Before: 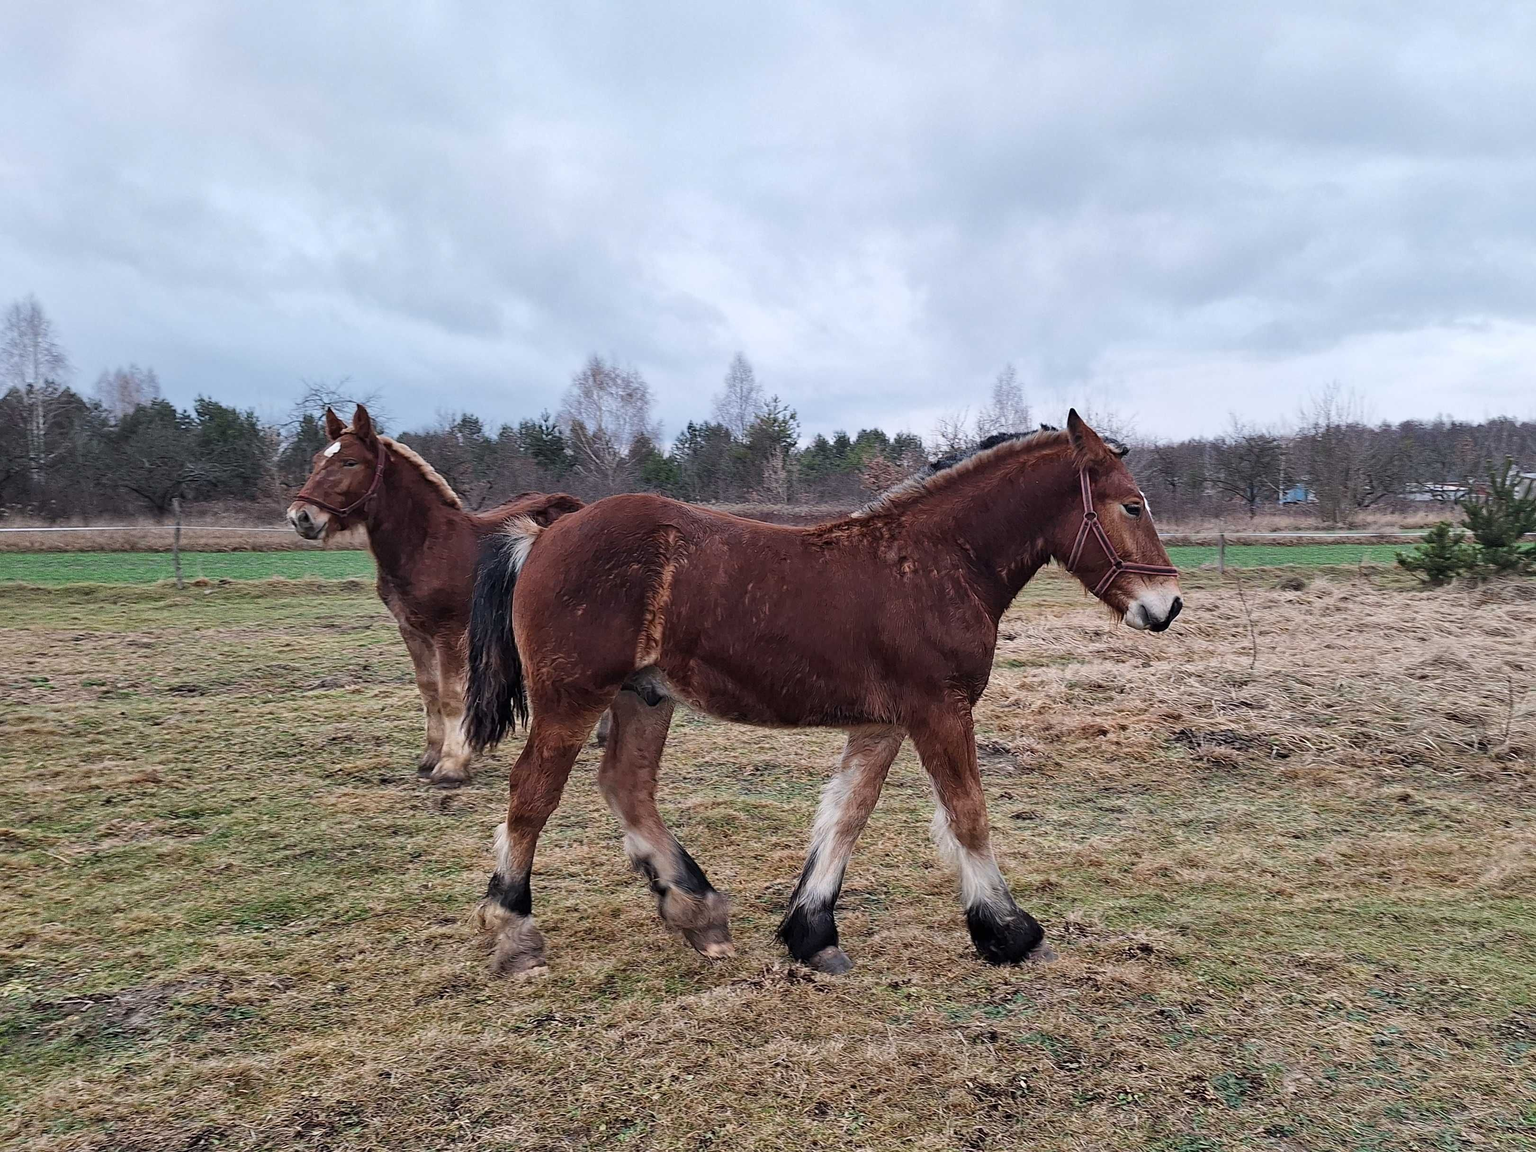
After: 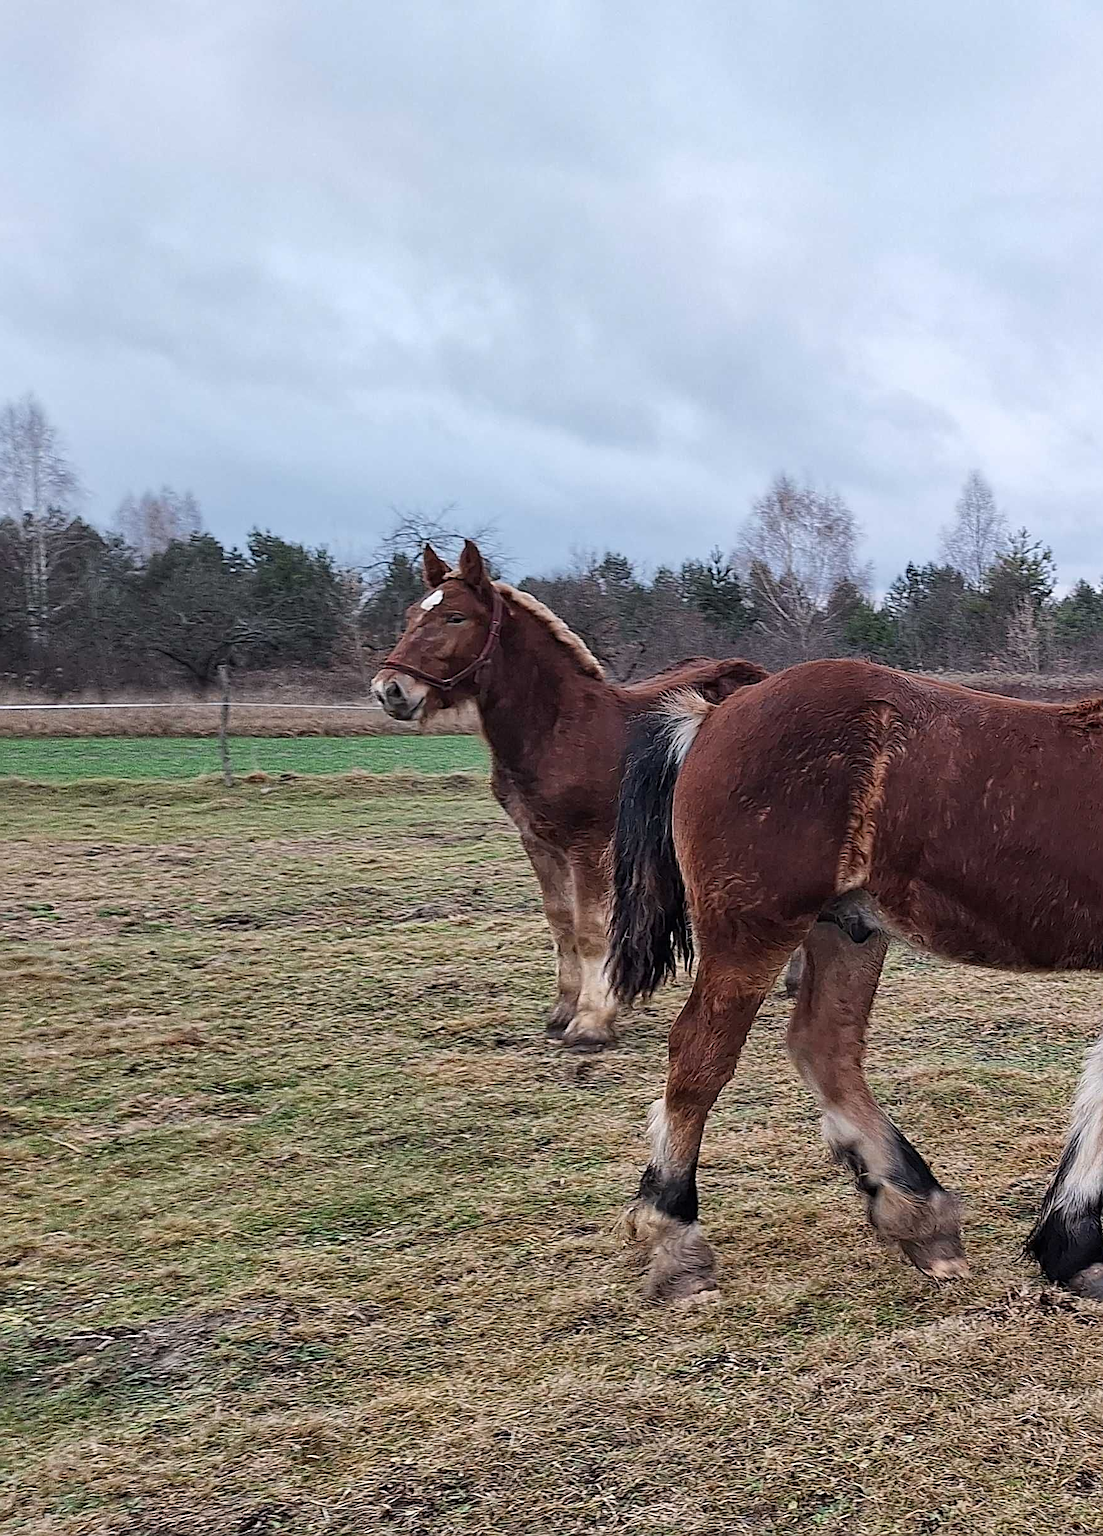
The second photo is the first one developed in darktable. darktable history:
crop: left 0.587%, right 45.588%, bottom 0.086%
sharpen: on, module defaults
